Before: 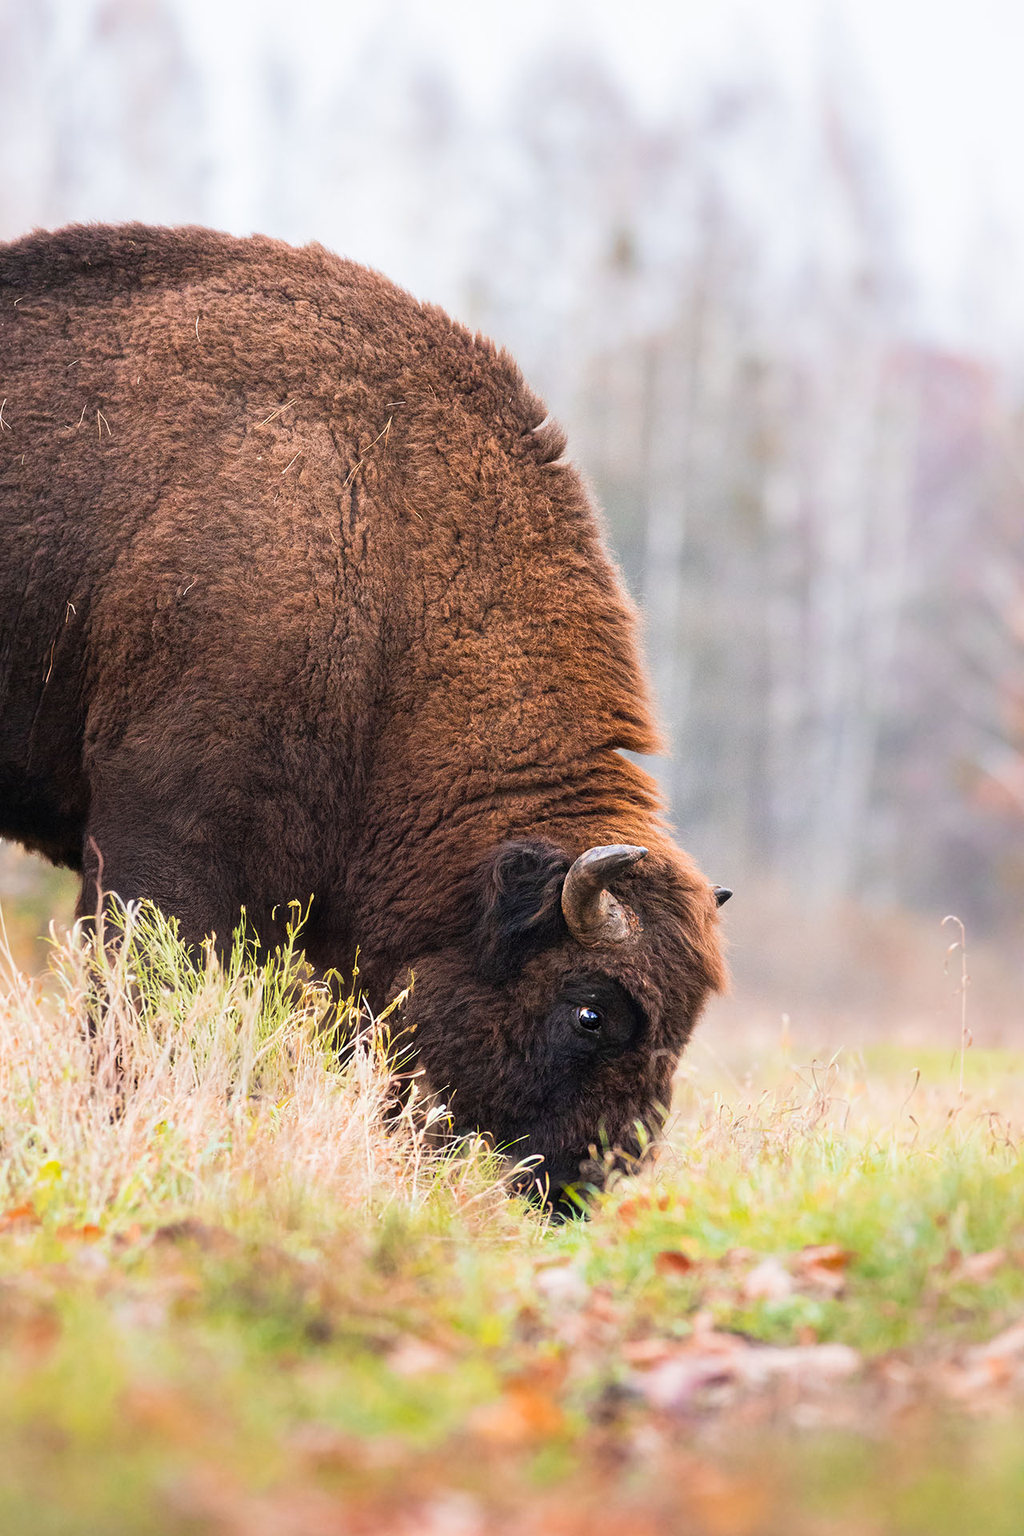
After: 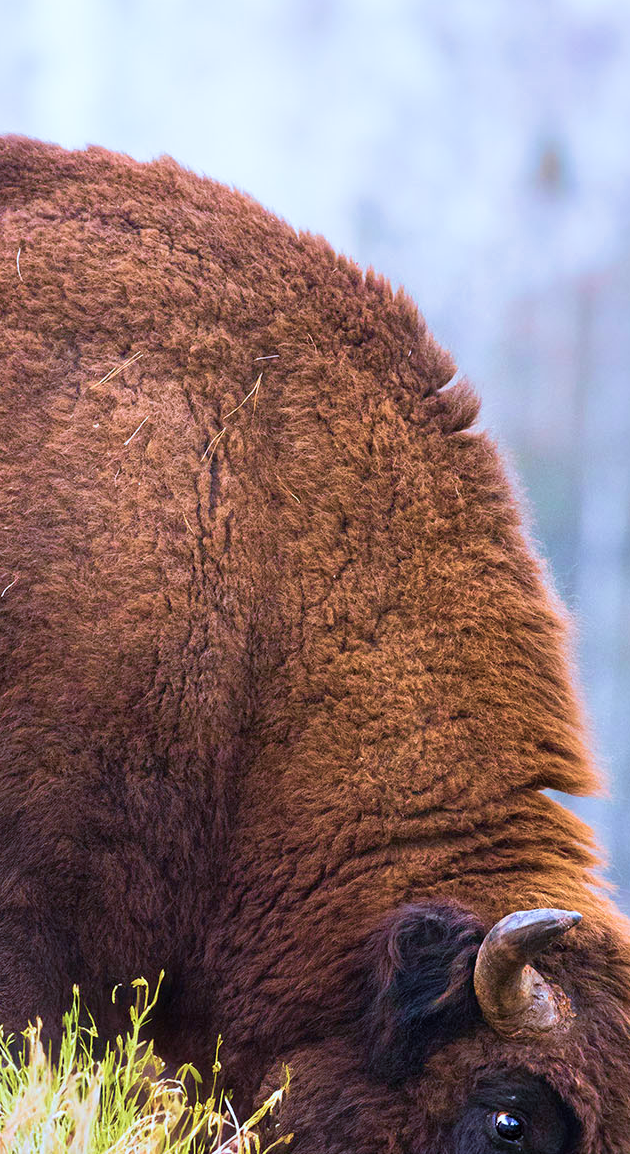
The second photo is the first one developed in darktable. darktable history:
white balance: red 0.931, blue 1.11
crop: left 17.835%, top 7.675%, right 32.881%, bottom 32.213%
velvia: strength 75%
